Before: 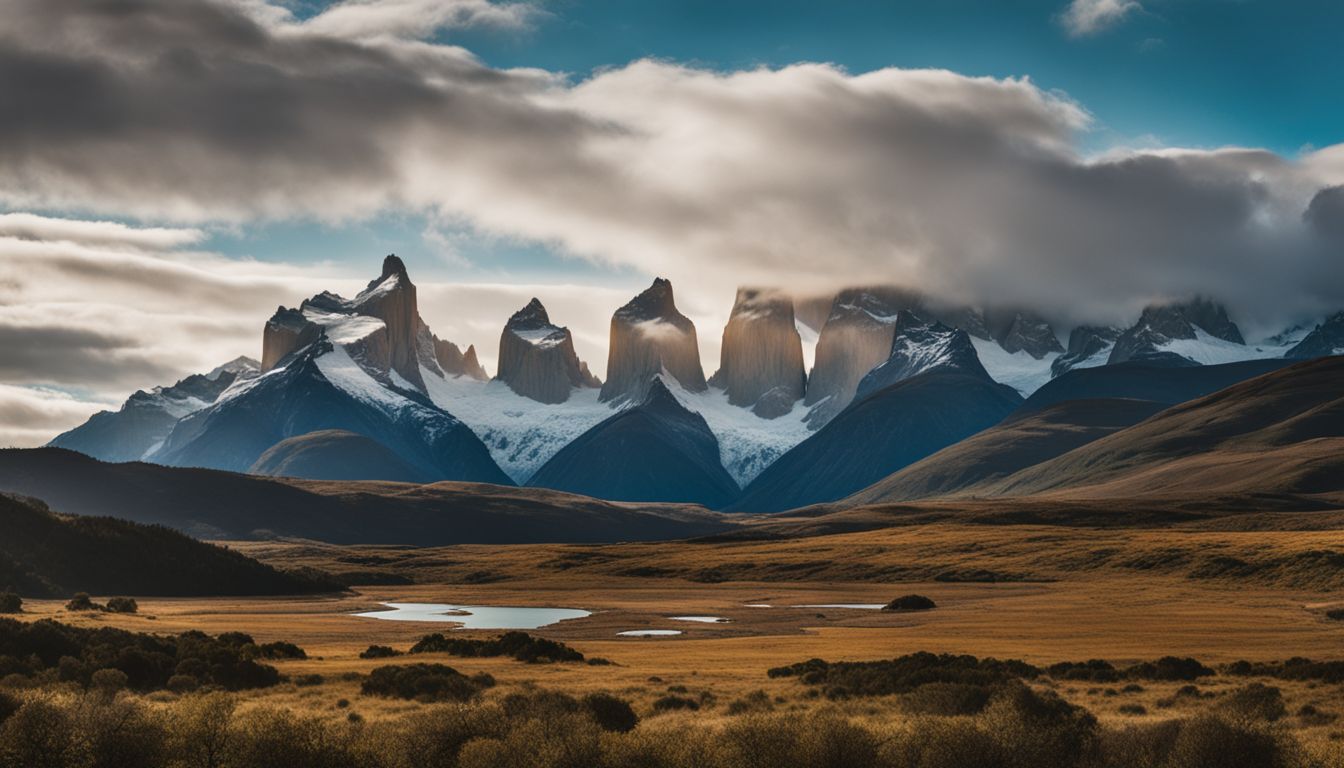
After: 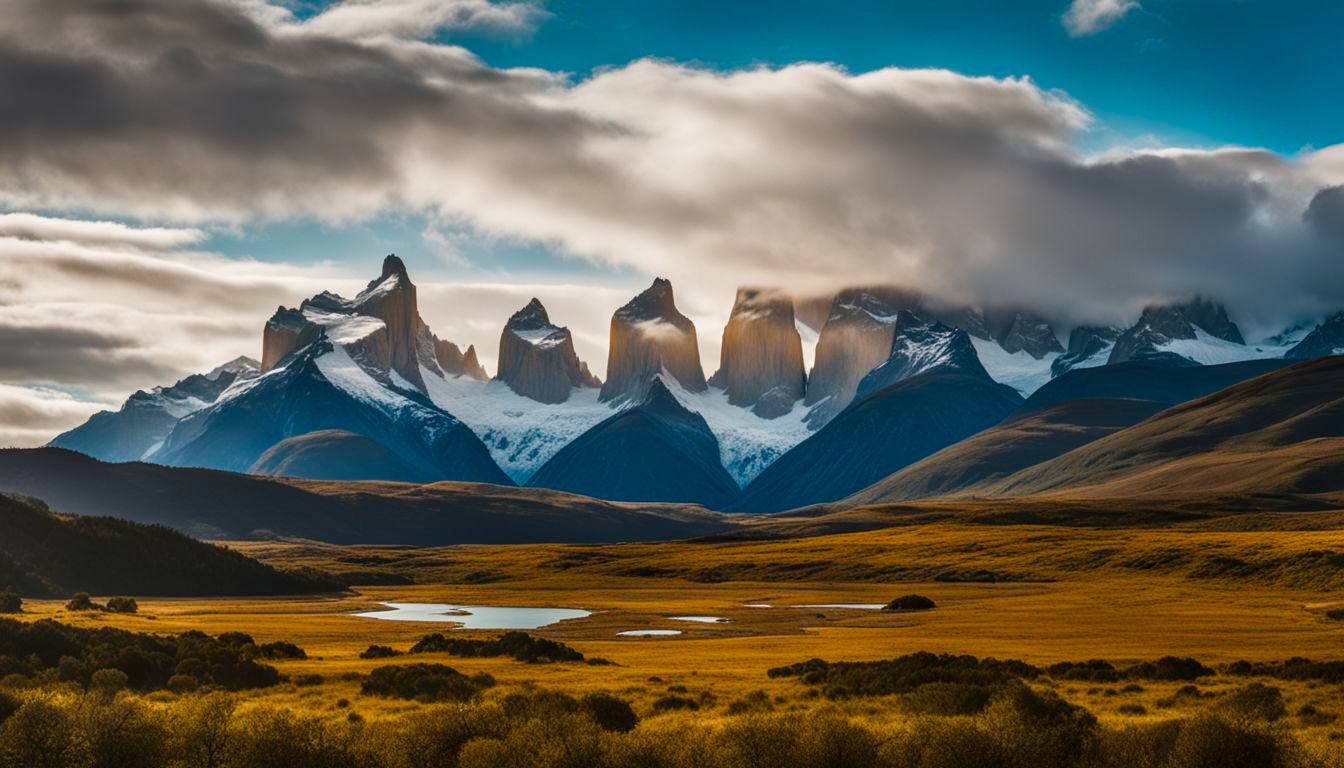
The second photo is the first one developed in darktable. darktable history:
local contrast: on, module defaults
color balance rgb: perceptual saturation grading › global saturation 40.183%, perceptual saturation grading › highlights -24.906%, perceptual saturation grading › mid-tones 34.285%, perceptual saturation grading › shadows 35.036%
